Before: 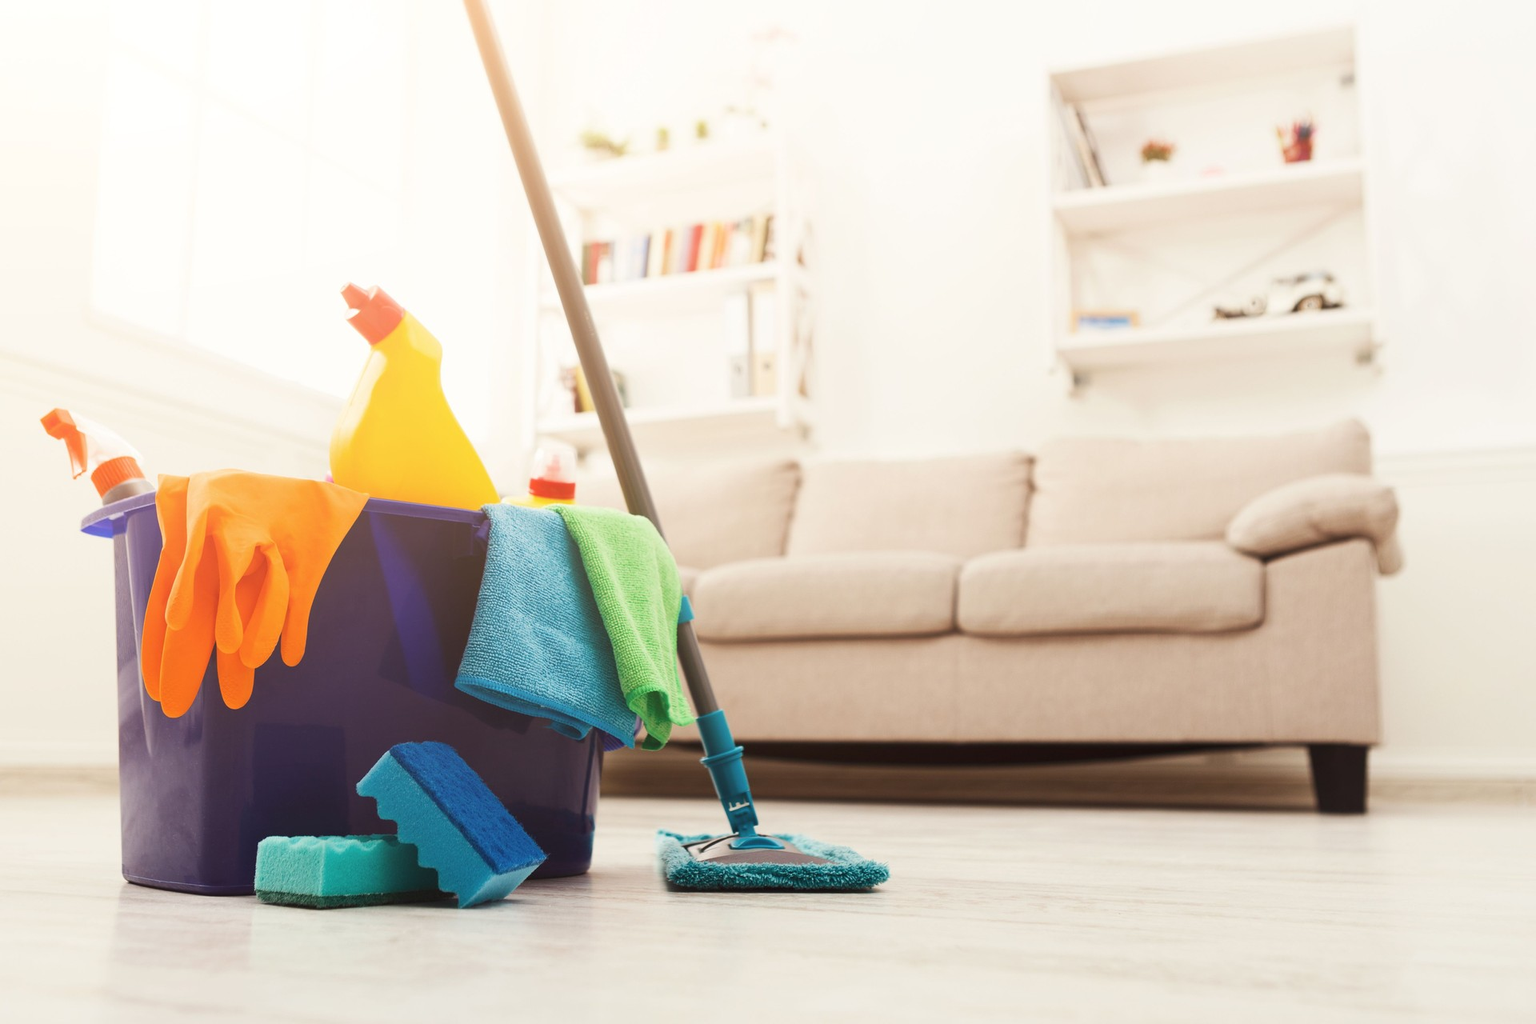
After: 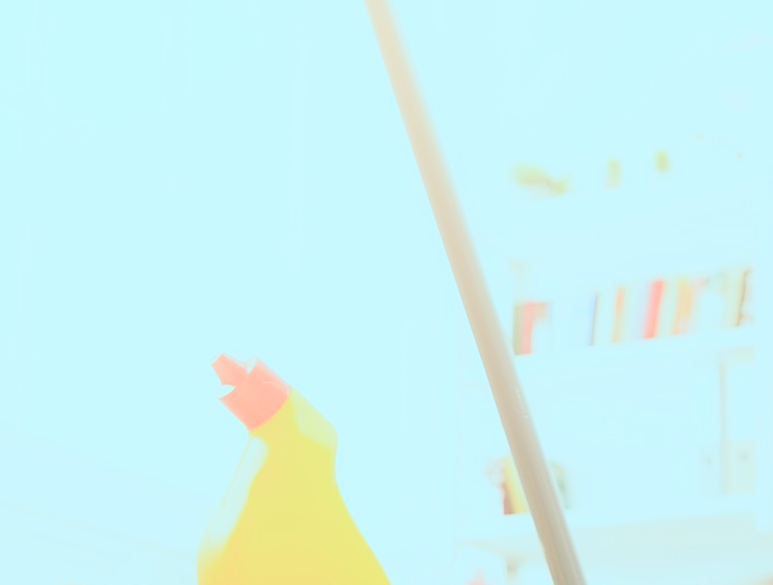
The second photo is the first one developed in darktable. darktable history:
crop and rotate: left 11.227%, top 0.099%, right 48.491%, bottom 54.187%
color correction: highlights a* -14.98, highlights b* -16.1, shadows a* 10.09, shadows b* 29.8
sharpen: on, module defaults
contrast equalizer: octaves 7, y [[0.5, 0.486, 0.447, 0.446, 0.489, 0.5], [0.5 ×6], [0.5 ×6], [0 ×6], [0 ×6]]
filmic rgb: black relative exposure -7.65 EV, white relative exposure 4.56 EV, threshold 6 EV, hardness 3.61, enable highlight reconstruction true
exposure: black level correction -0.086, compensate highlight preservation false
contrast brightness saturation: contrast 0.198, brightness 0.165, saturation 0.221
tone equalizer: -8 EV -0.405 EV, -7 EV -0.373 EV, -6 EV -0.304 EV, -5 EV -0.249 EV, -3 EV 0.227 EV, -2 EV 0.332 EV, -1 EV 0.401 EV, +0 EV 0.418 EV, mask exposure compensation -0.506 EV
